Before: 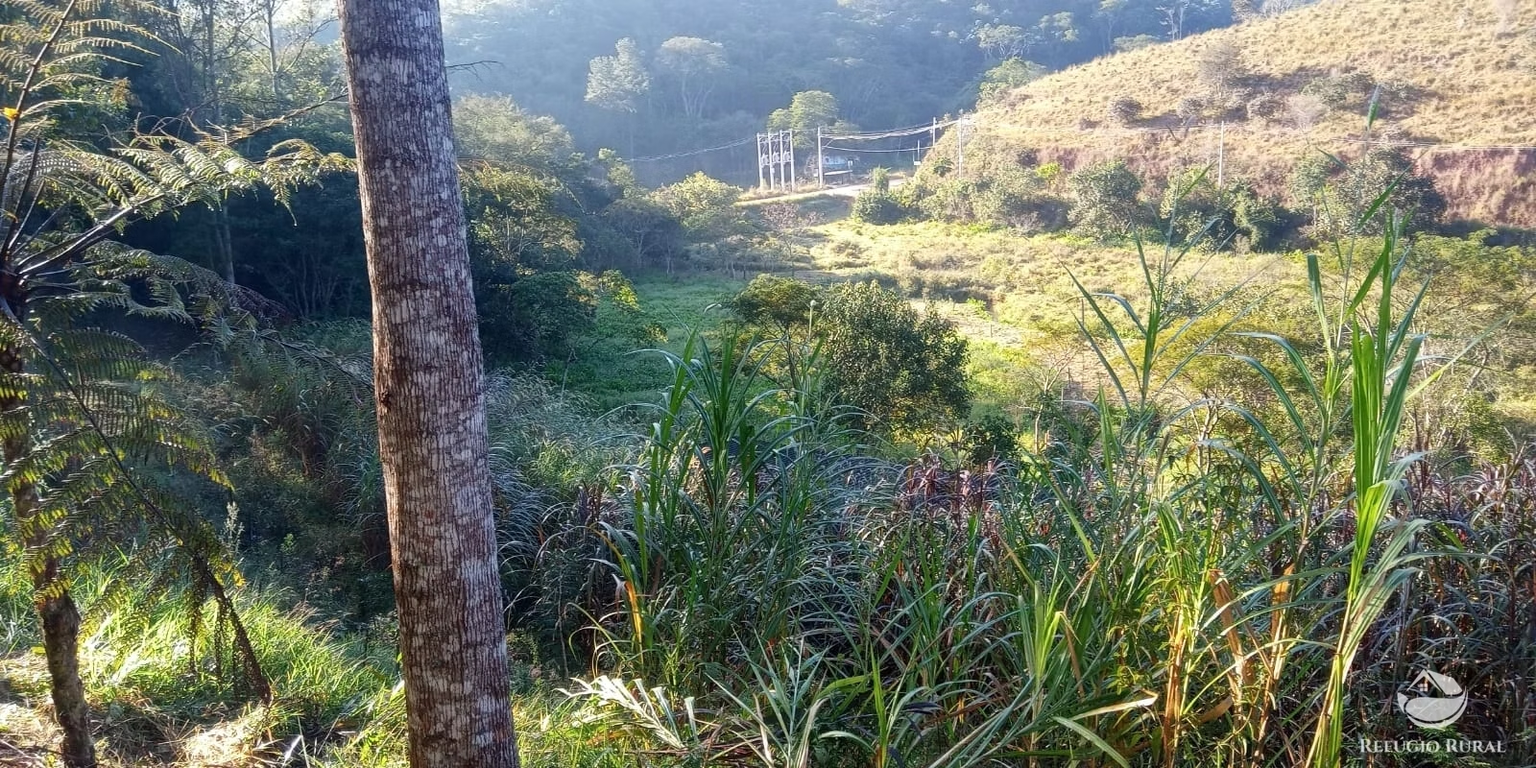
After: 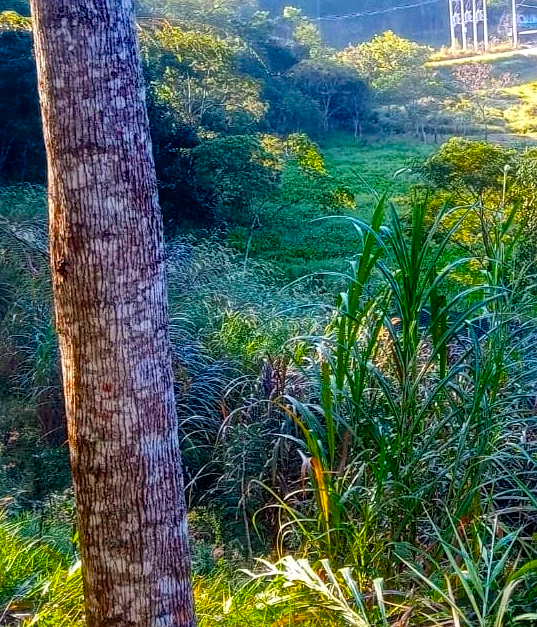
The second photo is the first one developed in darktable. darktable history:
color balance rgb: linear chroma grading › global chroma 15.534%, perceptual saturation grading › global saturation 35.565%, global vibrance 16.667%, saturation formula JzAzBz (2021)
local contrast: on, module defaults
sharpen: amount 0.214
contrast brightness saturation: brightness 0.095, saturation 0.194
crop and rotate: left 21.283%, top 18.561%, right 45.114%, bottom 2.985%
